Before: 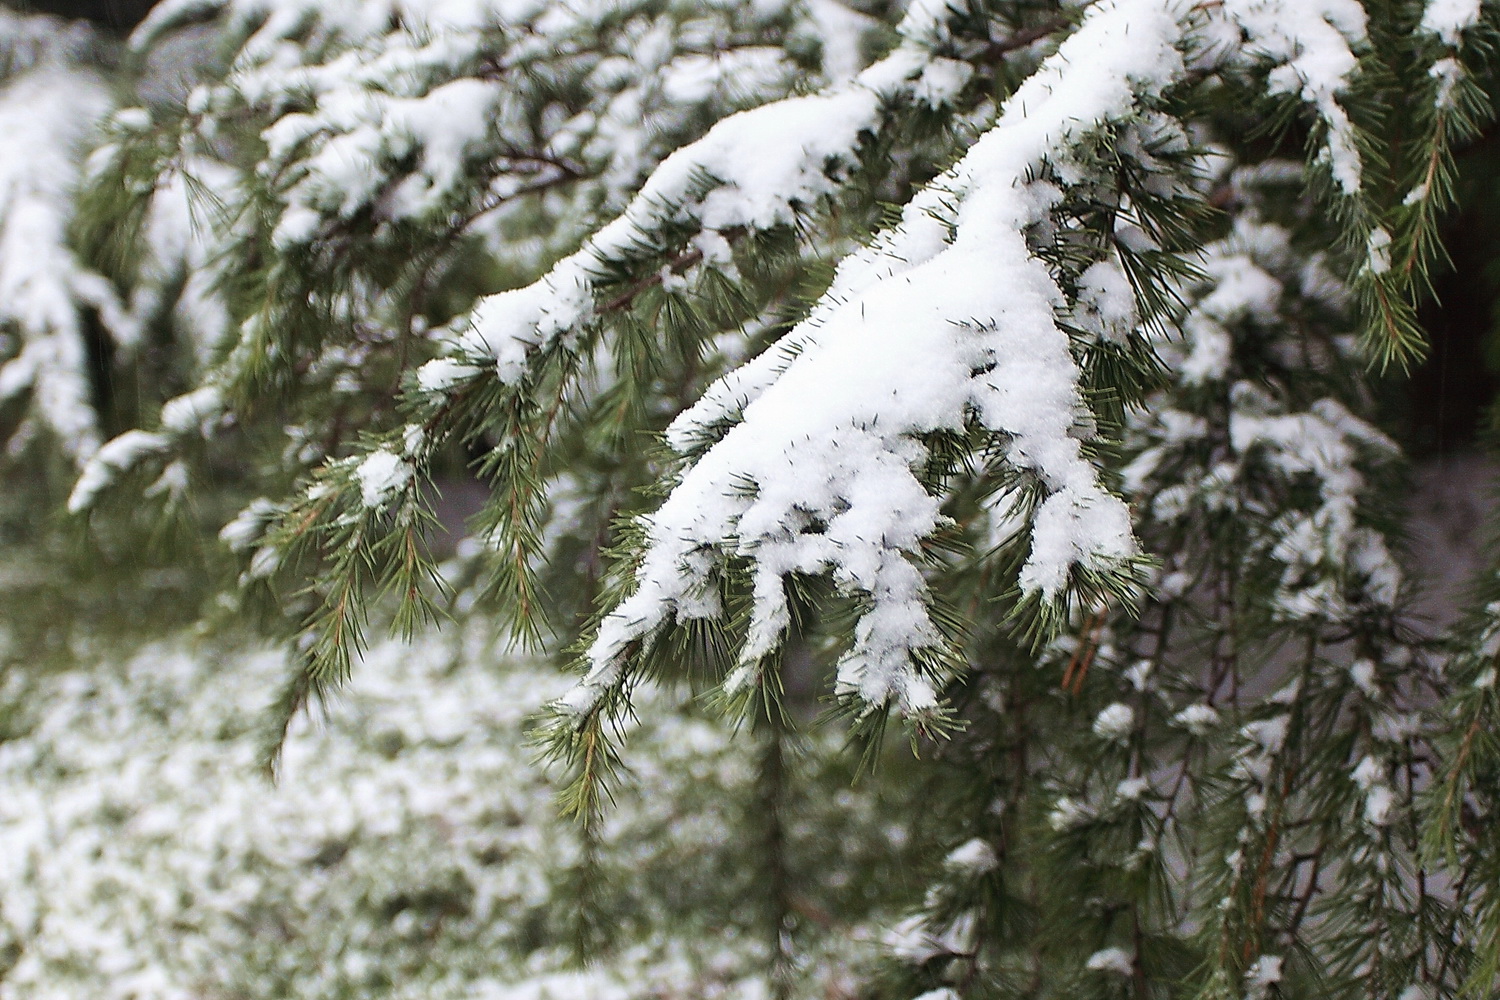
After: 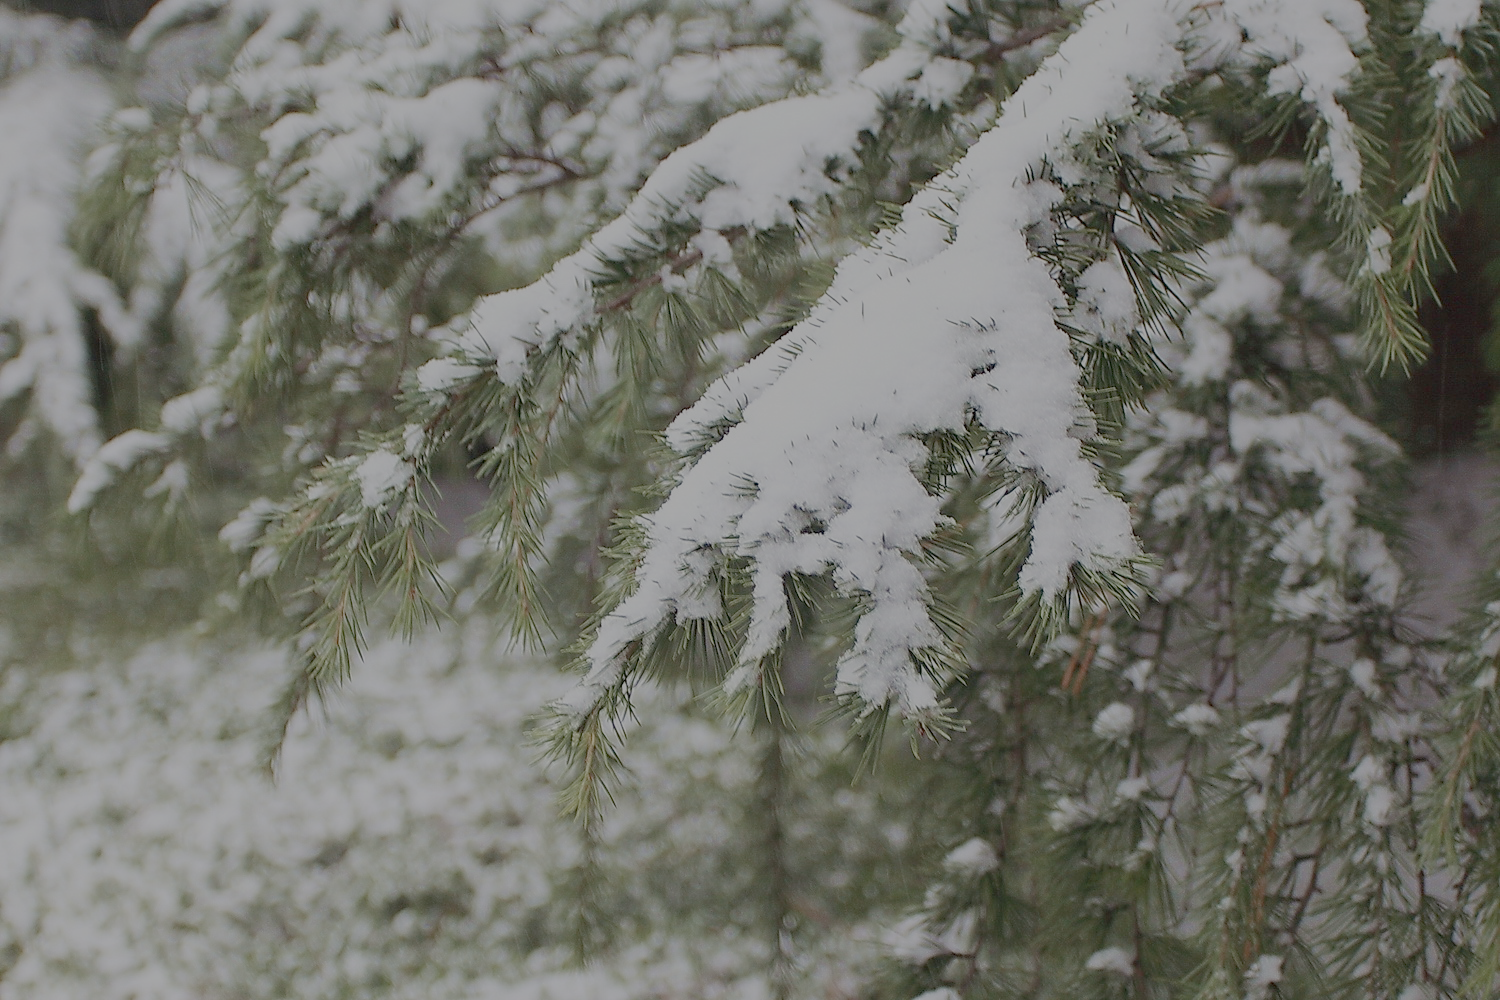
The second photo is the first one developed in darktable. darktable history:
filmic rgb: black relative exposure -15.95 EV, white relative exposure 7.95 EV, threshold 5.94 EV, hardness 4.11, latitude 49.38%, contrast 0.501, add noise in highlights 0.001, preserve chrominance no, color science v3 (2019), use custom middle-gray values true, contrast in highlights soft, enable highlight reconstruction true
